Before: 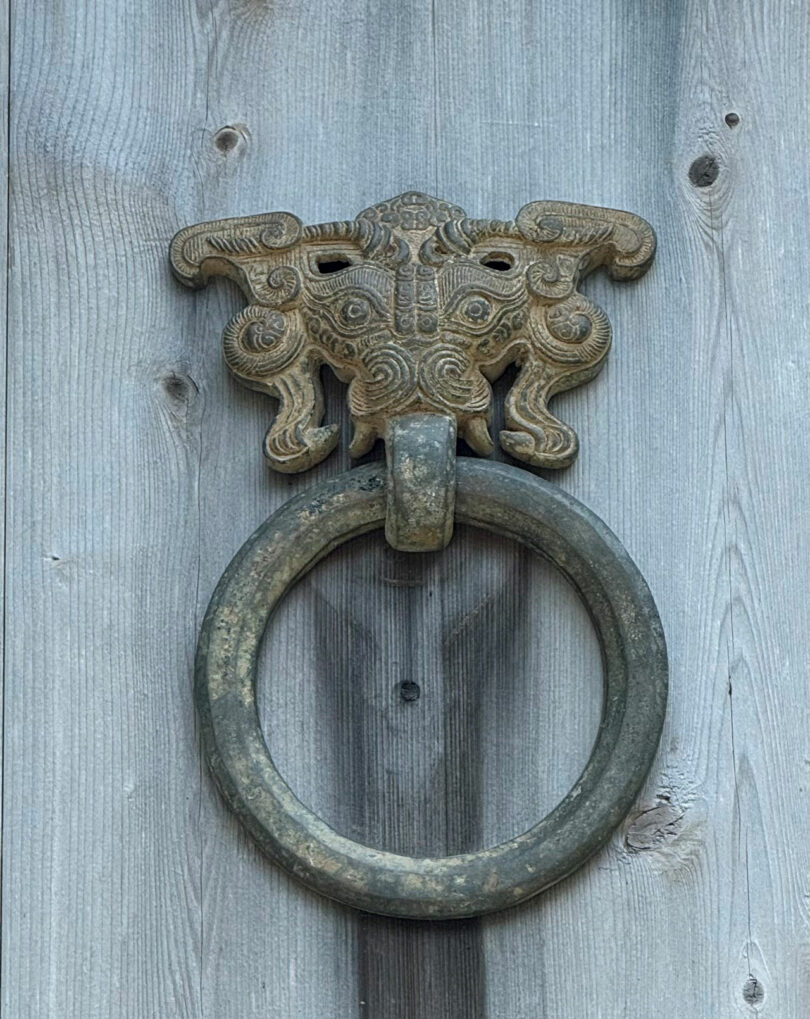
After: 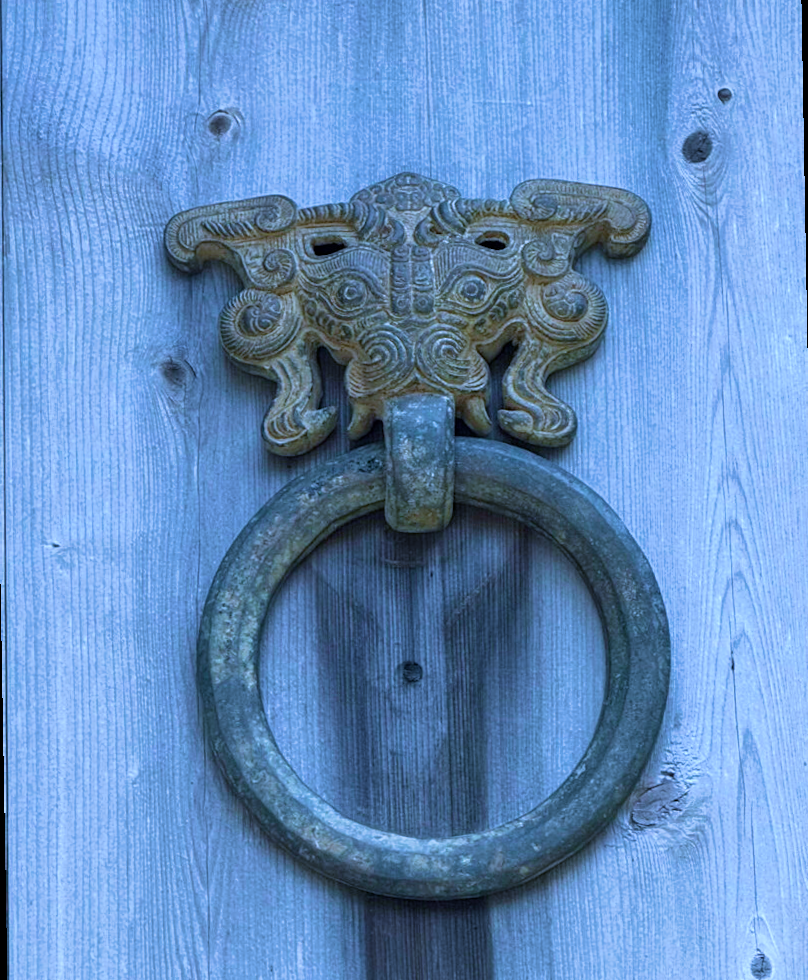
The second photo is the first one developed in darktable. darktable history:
rotate and perspective: rotation -1°, crop left 0.011, crop right 0.989, crop top 0.025, crop bottom 0.975
white balance: red 0.871, blue 1.249
velvia: strength 56%
